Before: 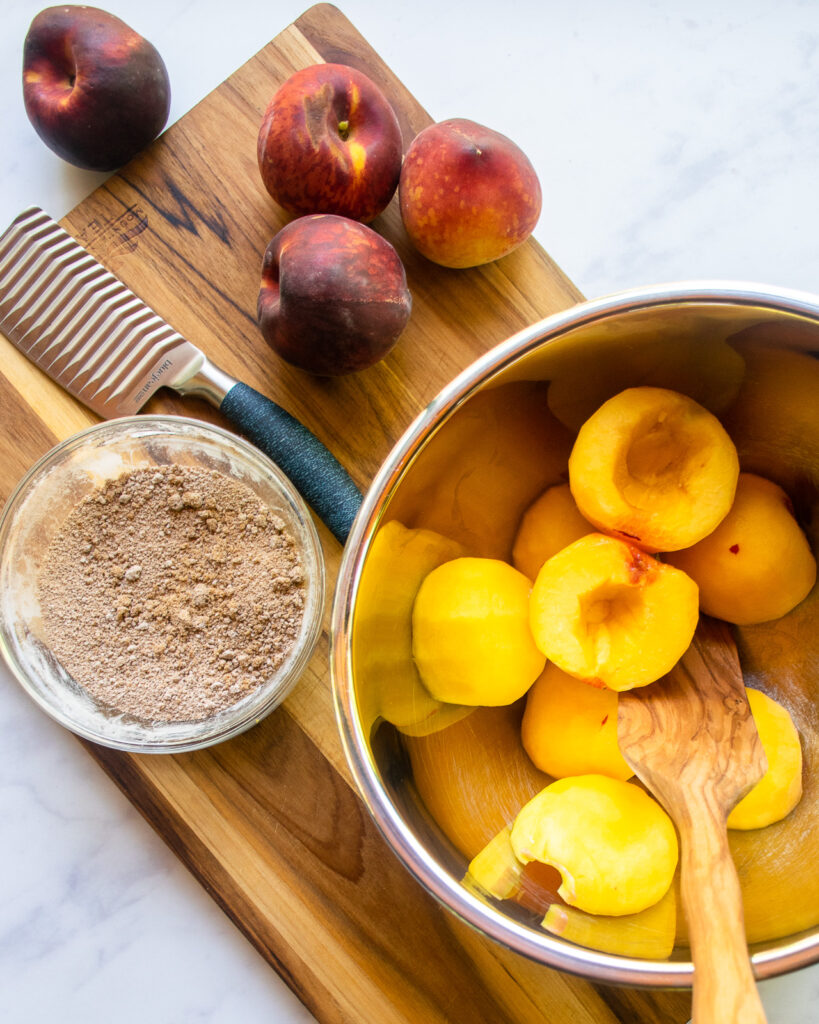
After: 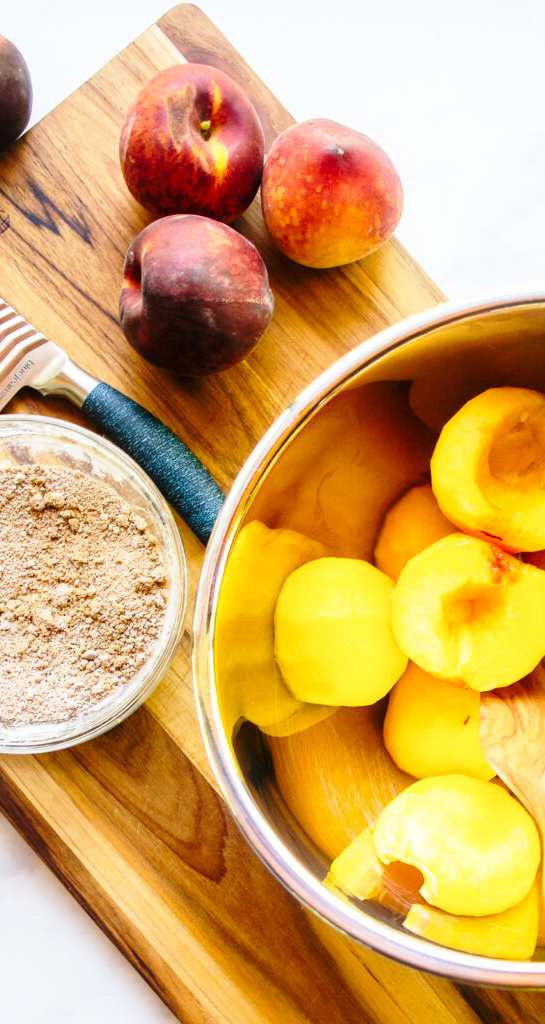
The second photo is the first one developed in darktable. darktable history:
base curve: curves: ch0 [(0, 0) (0.028, 0.03) (0.121, 0.232) (0.46, 0.748) (0.859, 0.968) (1, 1)], preserve colors none
crop: left 16.899%, right 16.556%
